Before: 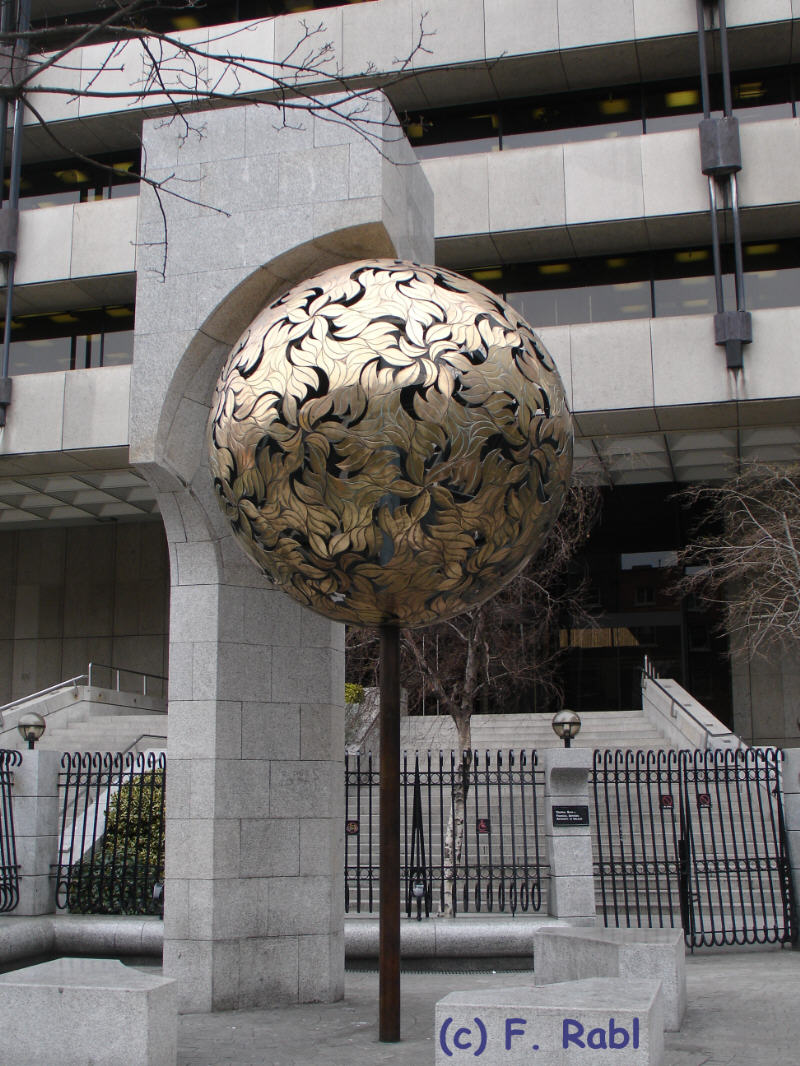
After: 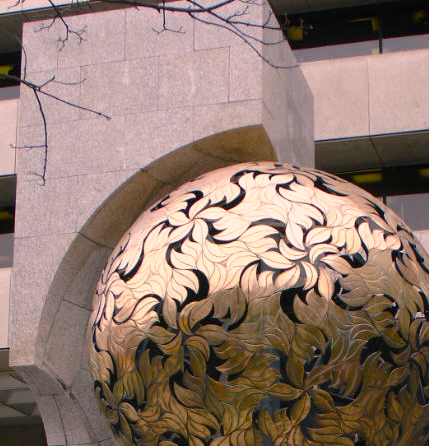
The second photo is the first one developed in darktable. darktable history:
crop: left 15.079%, top 9.148%, right 31.172%, bottom 48.975%
color balance rgb: highlights gain › chroma 4.471%, highlights gain › hue 31.46°, linear chroma grading › global chroma 8.995%, perceptual saturation grading › global saturation 20%, perceptual saturation grading › highlights -25.374%, perceptual saturation grading › shadows 25.852%, global vibrance 18.796%
